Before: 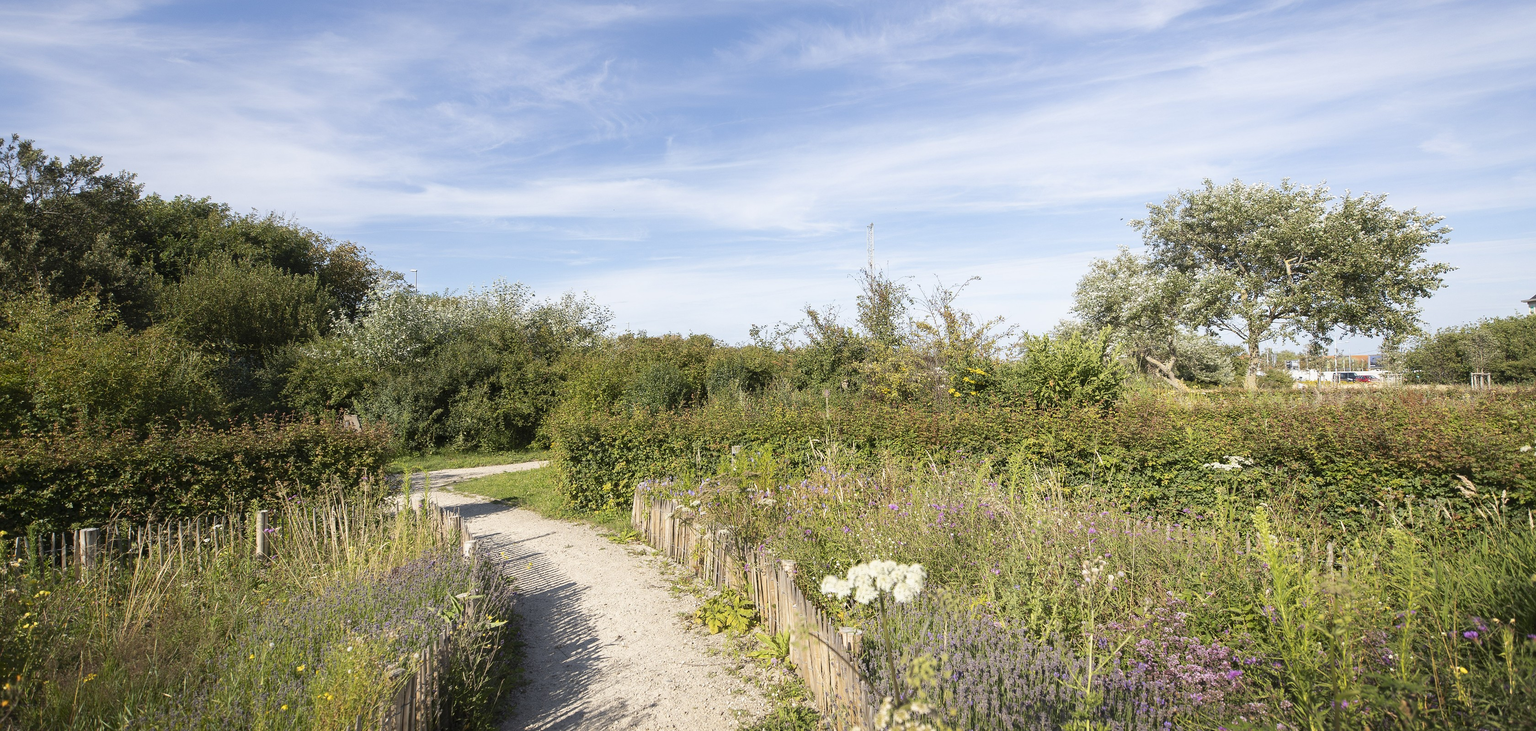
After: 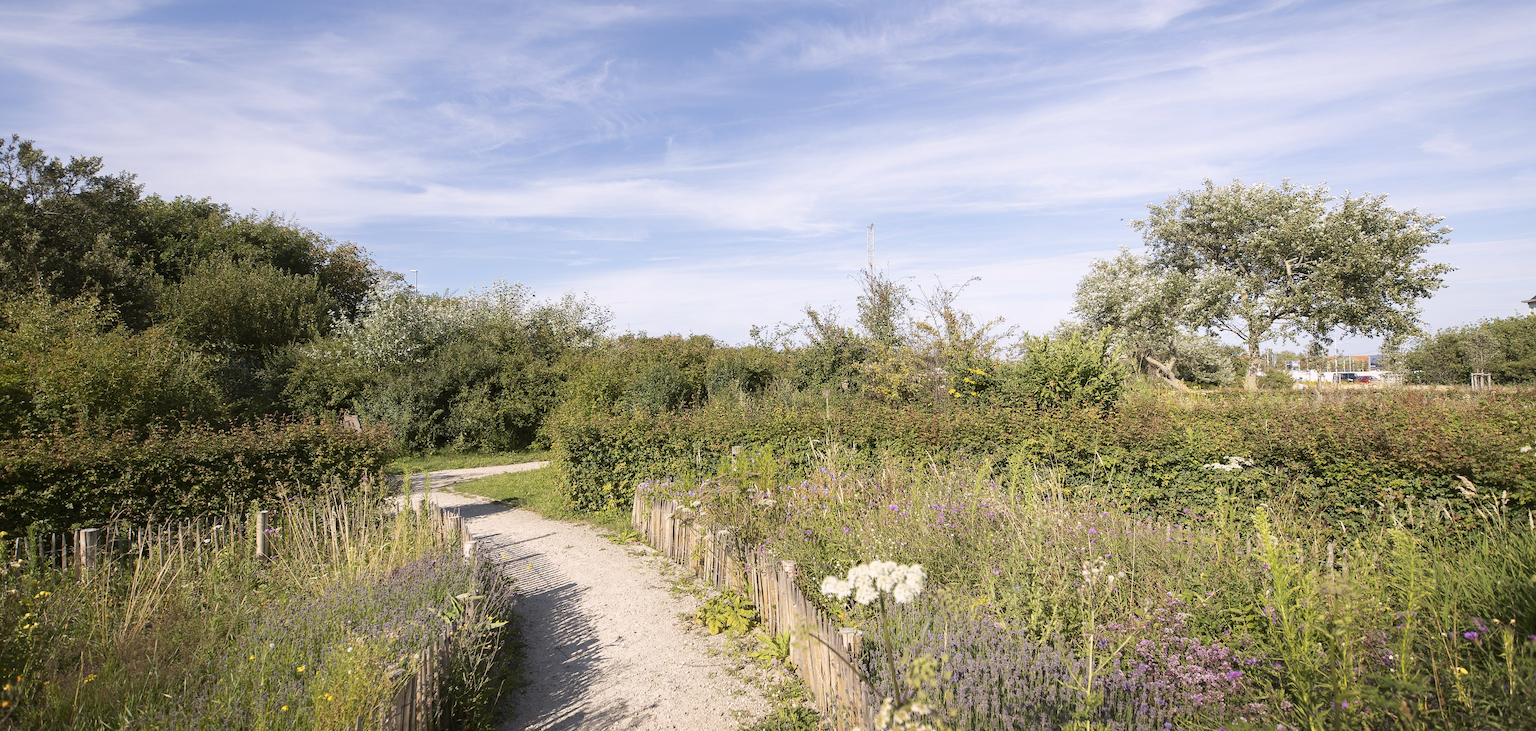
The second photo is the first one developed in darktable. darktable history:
color correction: highlights a* 3.1, highlights b* -1.01, shadows a* -0.11, shadows b* 2.49, saturation 0.978
